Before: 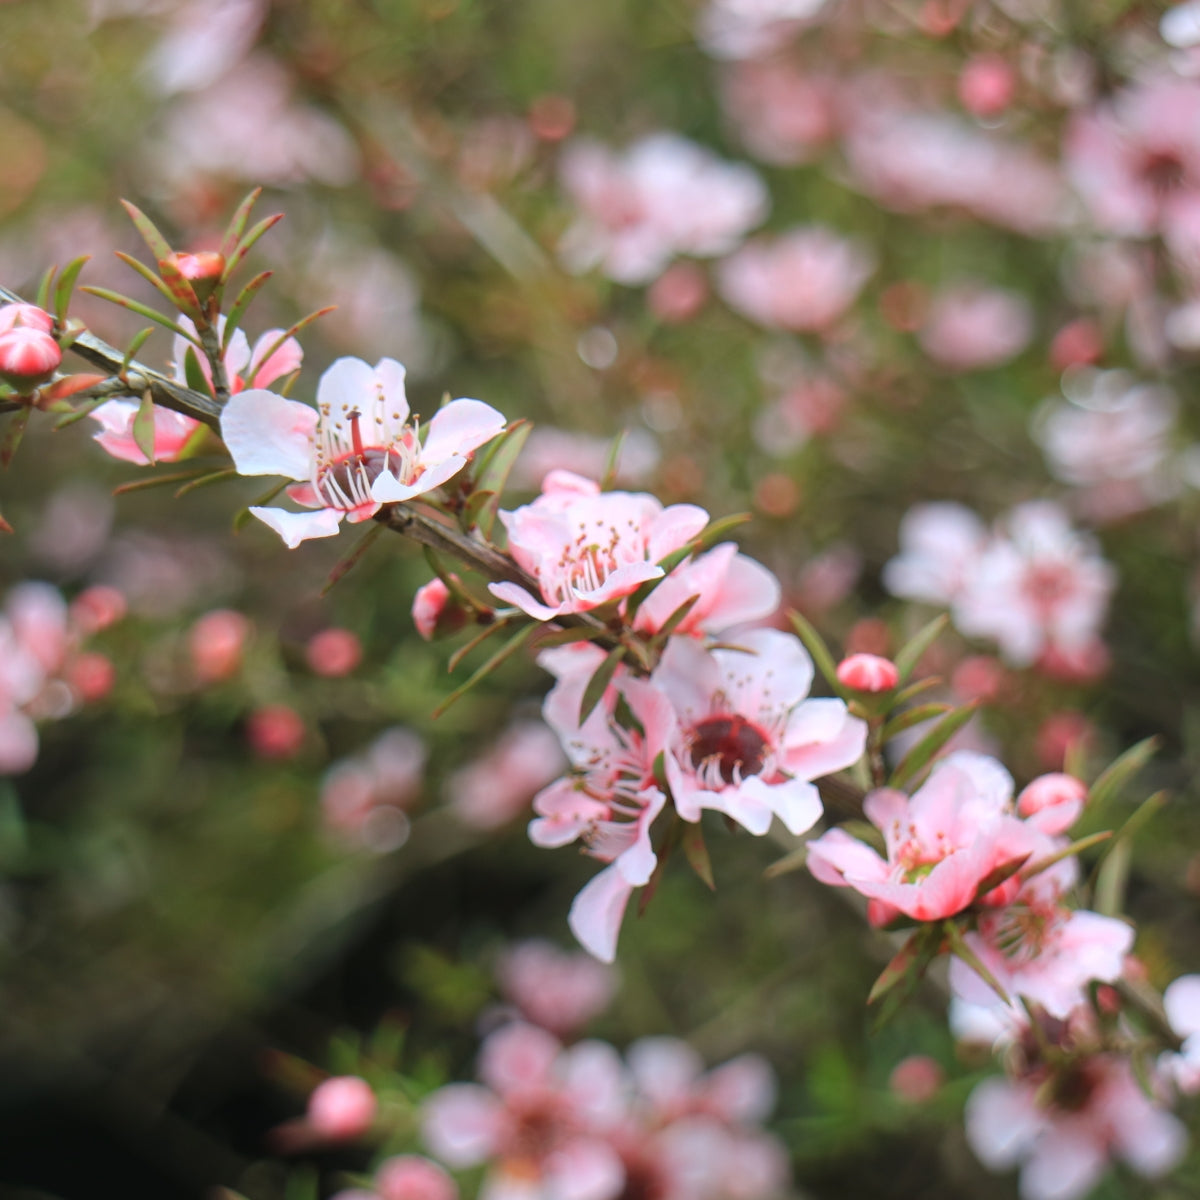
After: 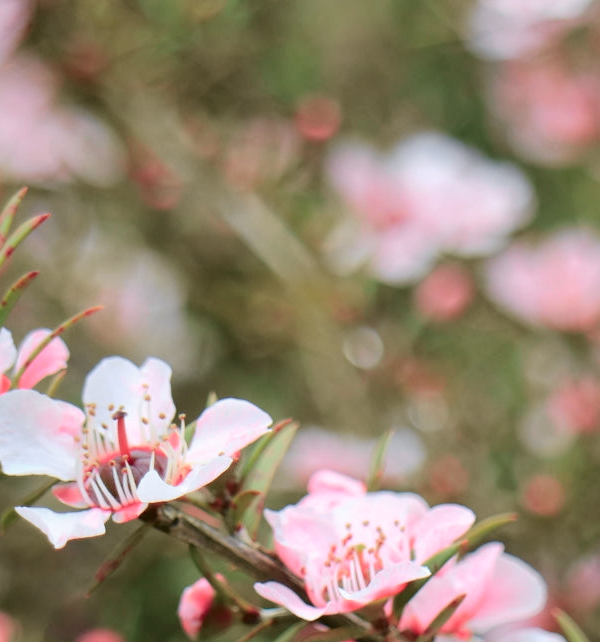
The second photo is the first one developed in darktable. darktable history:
tone curve: curves: ch0 [(0.003, 0) (0.066, 0.031) (0.163, 0.112) (0.264, 0.238) (0.395, 0.408) (0.517, 0.56) (0.684, 0.734) (0.791, 0.814) (1, 1)]; ch1 [(0, 0) (0.164, 0.115) (0.337, 0.332) (0.39, 0.398) (0.464, 0.461) (0.501, 0.5) (0.507, 0.5) (0.534, 0.532) (0.577, 0.59) (0.652, 0.681) (0.733, 0.749) (0.811, 0.796) (1, 1)]; ch2 [(0, 0) (0.337, 0.382) (0.464, 0.476) (0.501, 0.5) (0.527, 0.54) (0.551, 0.565) (0.6, 0.59) (0.687, 0.675) (1, 1)], color space Lab, independent channels, preserve colors none
crop: left 19.556%, right 30.401%, bottom 46.458%
